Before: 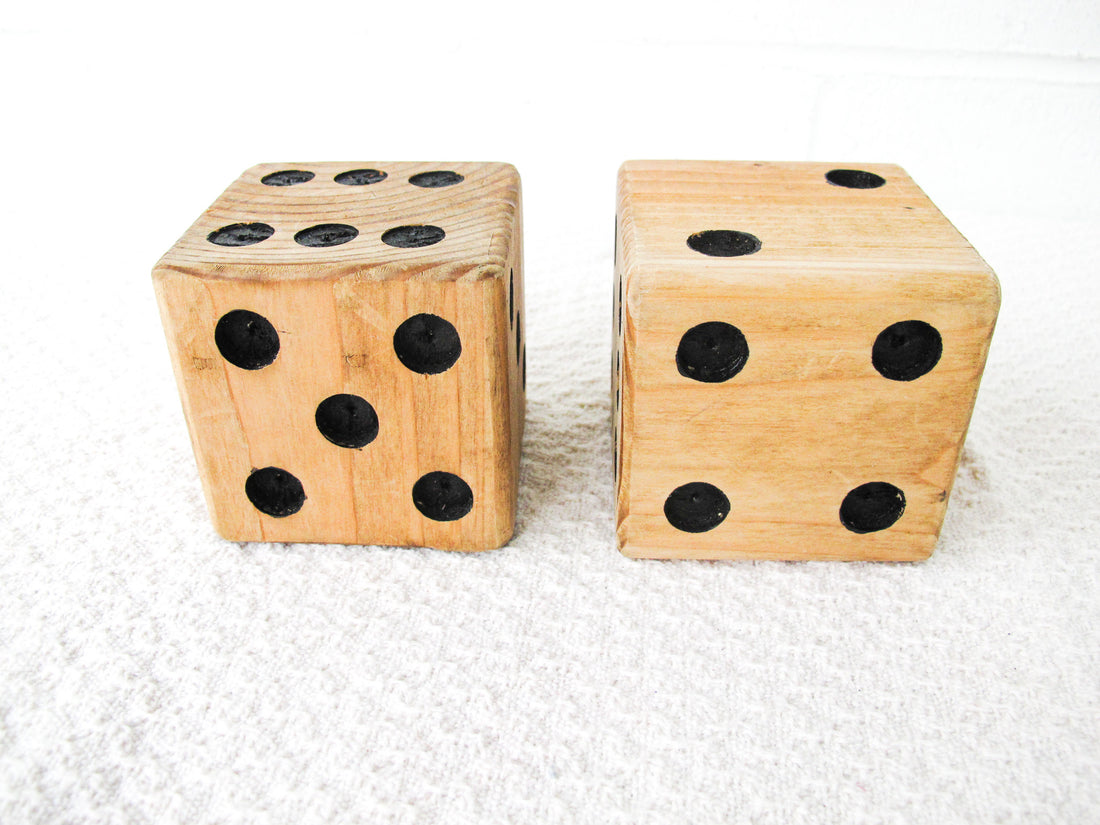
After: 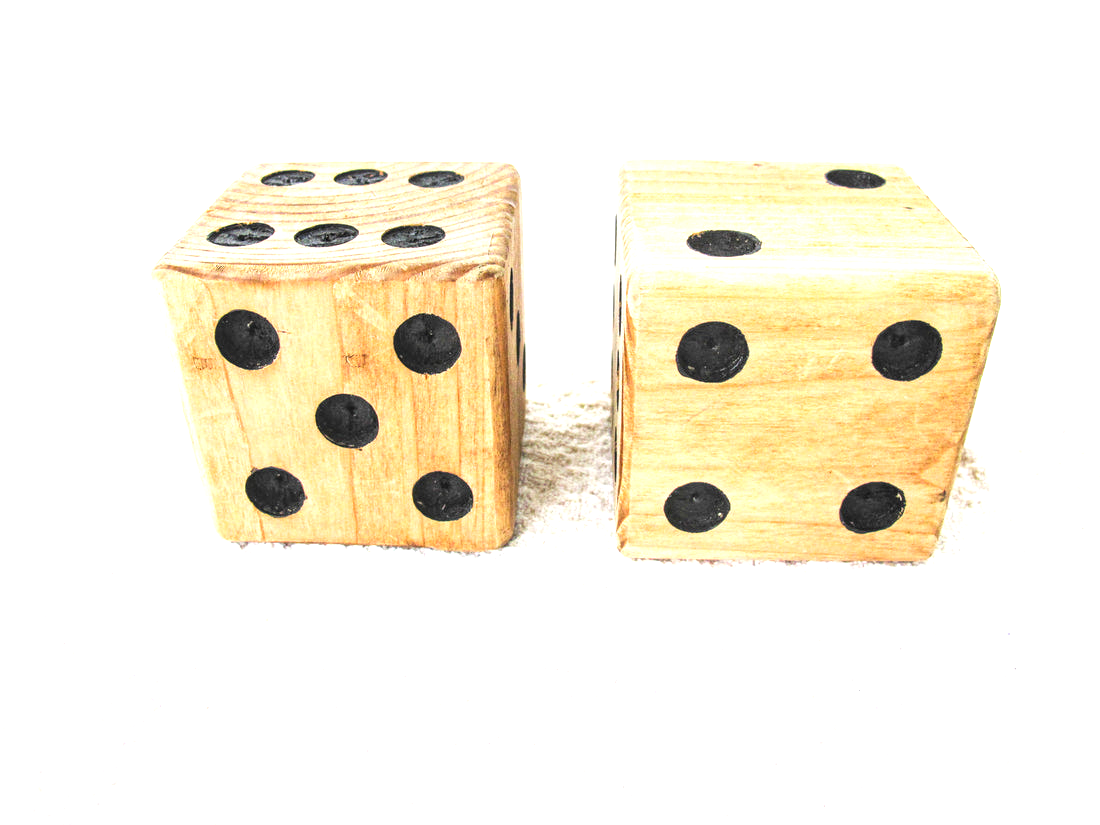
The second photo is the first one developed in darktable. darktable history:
exposure: exposure 0.781 EV, compensate highlight preservation false
local contrast: detail 130%
